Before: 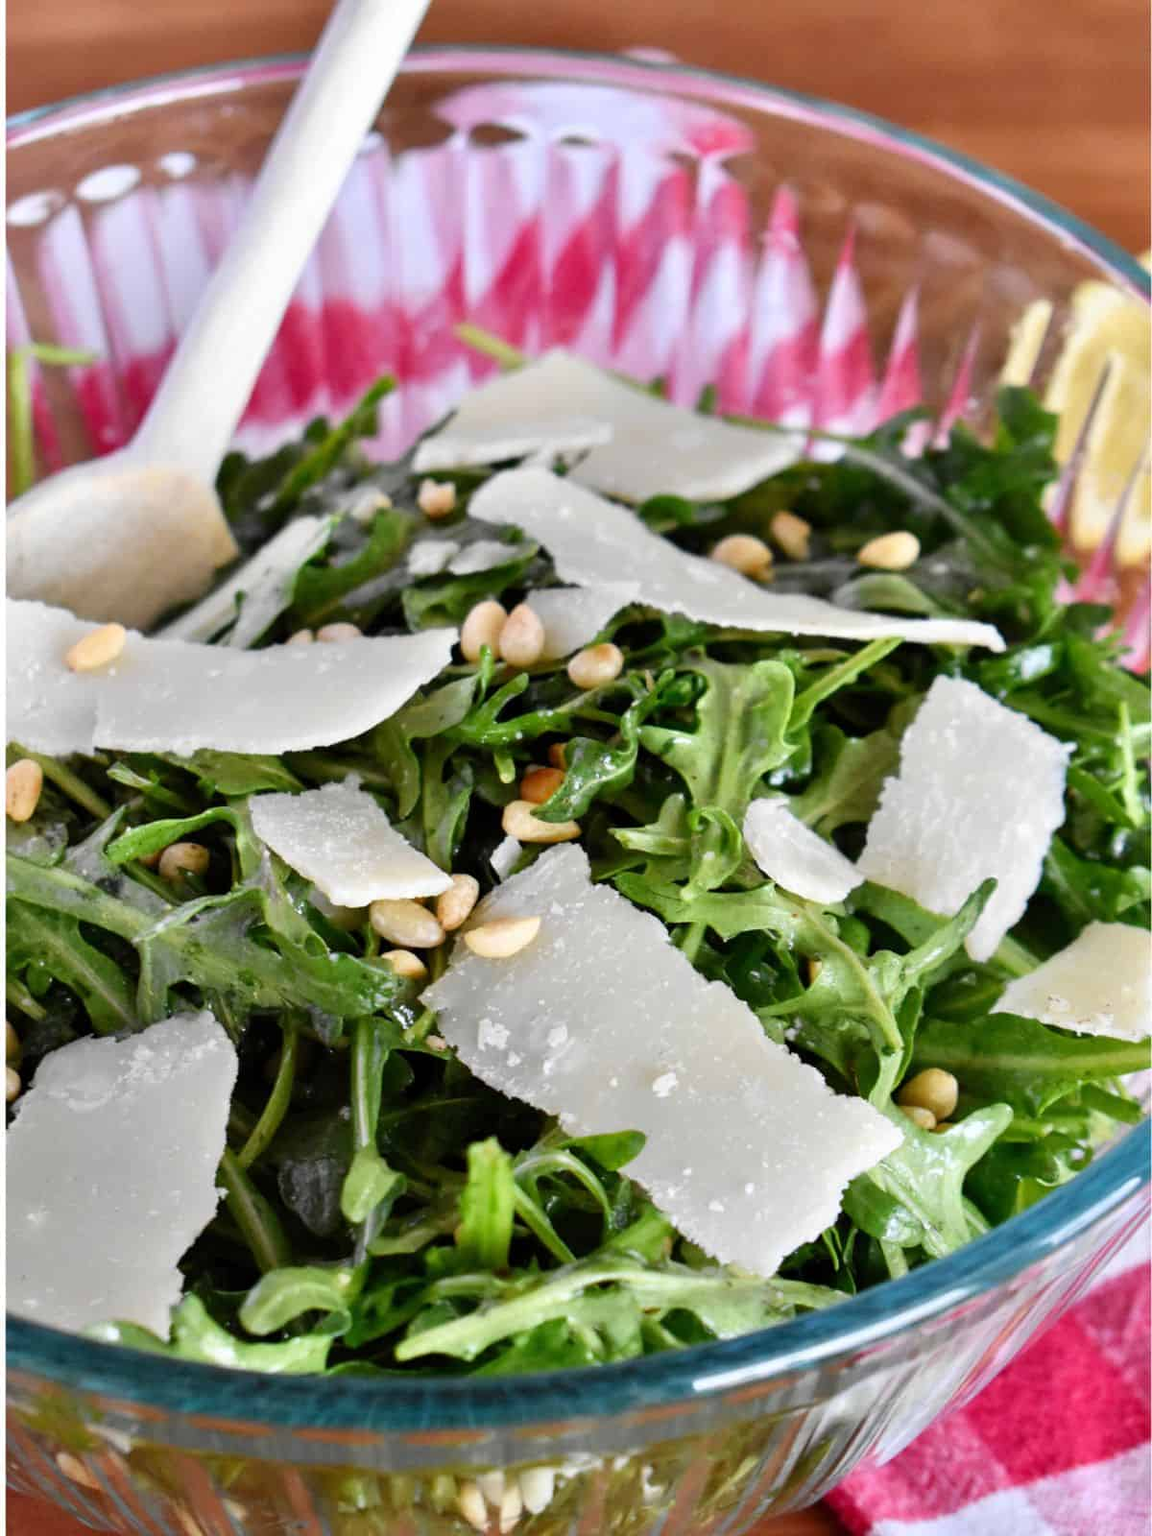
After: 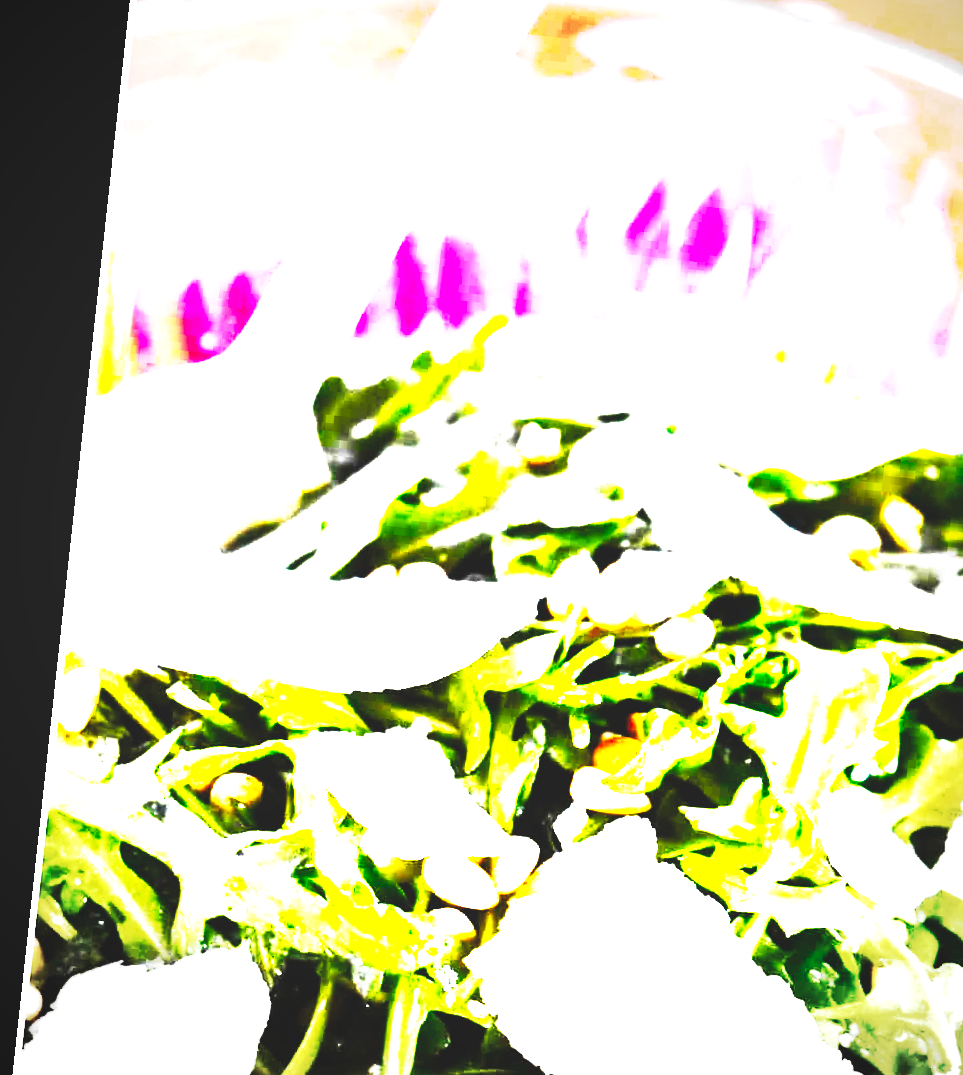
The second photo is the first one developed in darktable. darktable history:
color balance rgb: shadows fall-off 101.972%, perceptual saturation grading › global saturation 24.954%, perceptual brilliance grading › global brilliance 34.554%, perceptual brilliance grading › highlights 50.338%, perceptual brilliance grading › mid-tones 59.081%, perceptual brilliance grading › shadows 34.659%, mask middle-gray fulcrum 21.885%, contrast 4.914%
local contrast: mode bilateral grid, contrast 19, coarseness 49, detail 120%, midtone range 0.2
contrast brightness saturation: contrast 0.068, brightness -0.13, saturation 0.058
vignetting: fall-off radius 61.12%
crop and rotate: angle -6.23°, left 2.213%, top 7.044%, right 27.315%, bottom 30.471%
exposure: exposure 1.208 EV, compensate highlight preservation false
base curve: curves: ch0 [(0, 0.036) (0.007, 0.037) (0.604, 0.887) (1, 1)], preserve colors none
